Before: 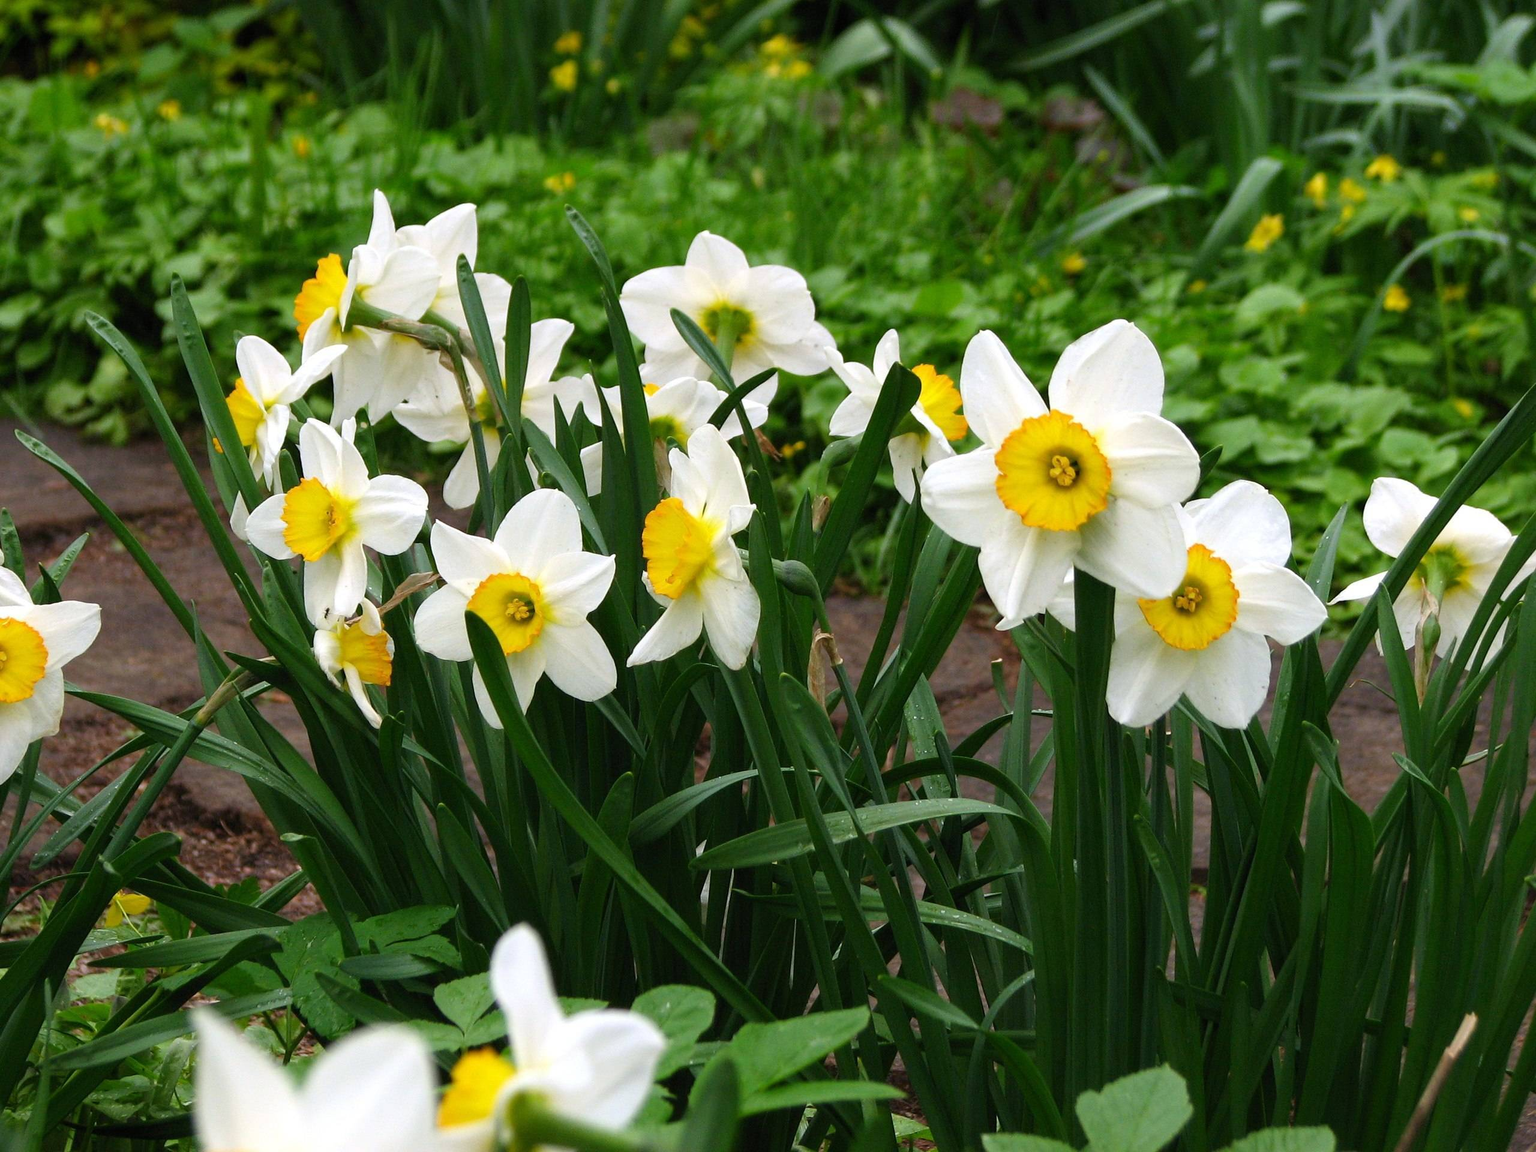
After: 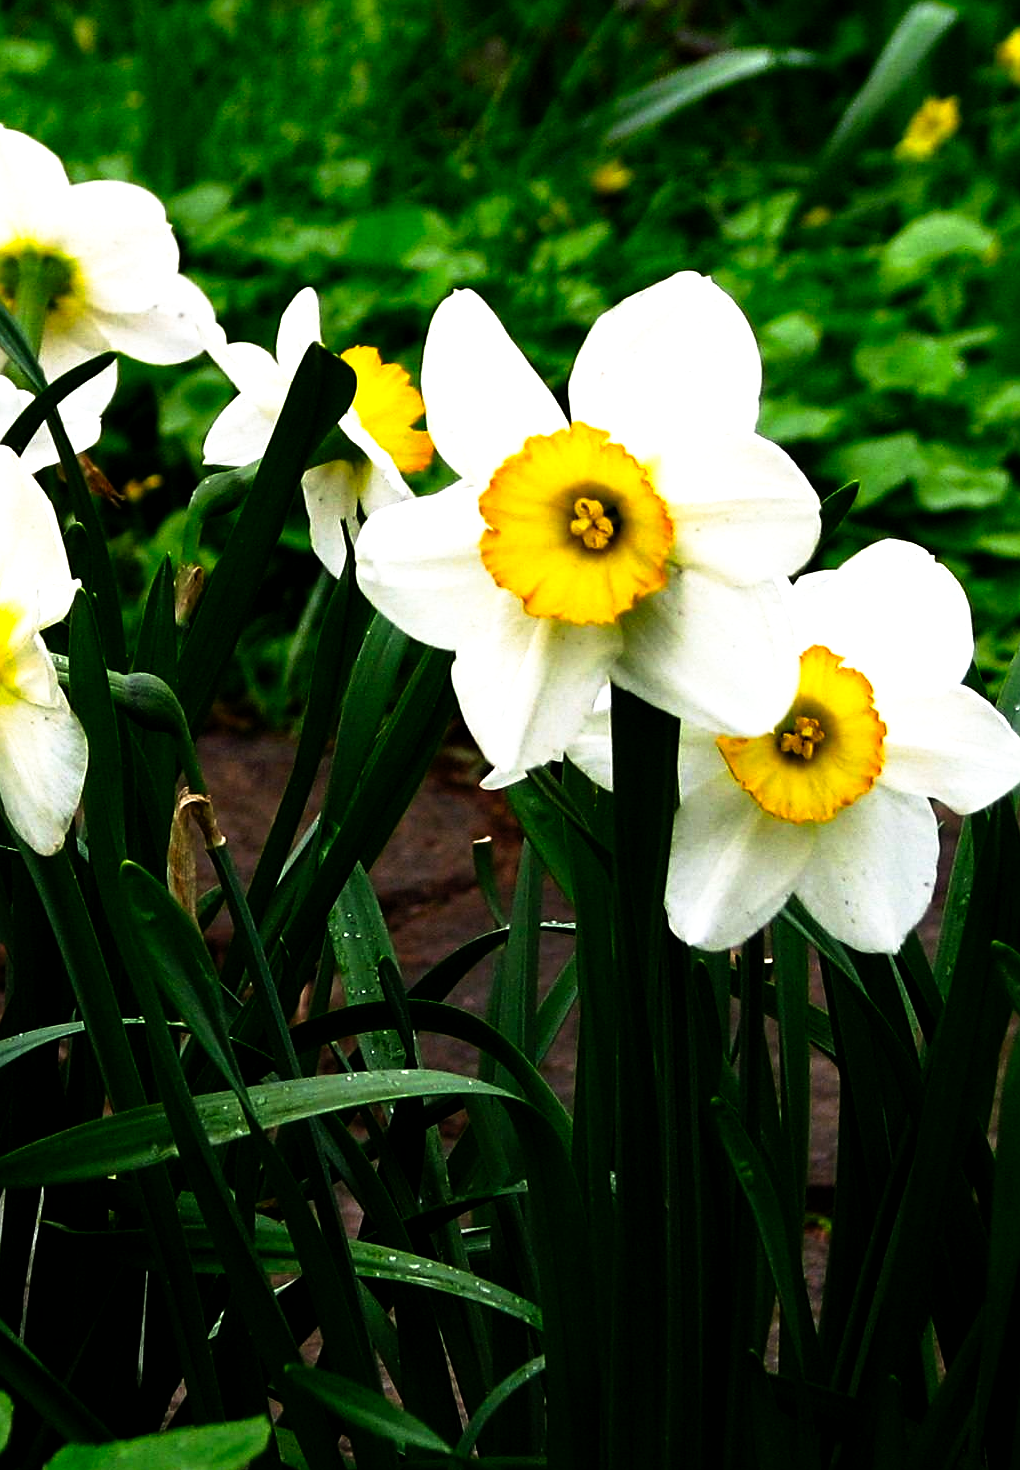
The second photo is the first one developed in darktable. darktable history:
color correction: highlights a* -0.102, highlights b* 0.133
exposure: black level correction 0.009, compensate highlight preservation false
sharpen: radius 2.478, amount 0.339
tone curve: curves: ch0 [(0, 0) (0.003, 0.001) (0.011, 0.002) (0.025, 0.002) (0.044, 0.006) (0.069, 0.01) (0.1, 0.017) (0.136, 0.023) (0.177, 0.038) (0.224, 0.066) (0.277, 0.118) (0.335, 0.185) (0.399, 0.264) (0.468, 0.365) (0.543, 0.475) (0.623, 0.606) (0.709, 0.759) (0.801, 0.923) (0.898, 0.999) (1, 1)], preserve colors none
contrast brightness saturation: saturation -0.061
crop: left 46.073%, top 13.602%, right 14.065%, bottom 9.815%
